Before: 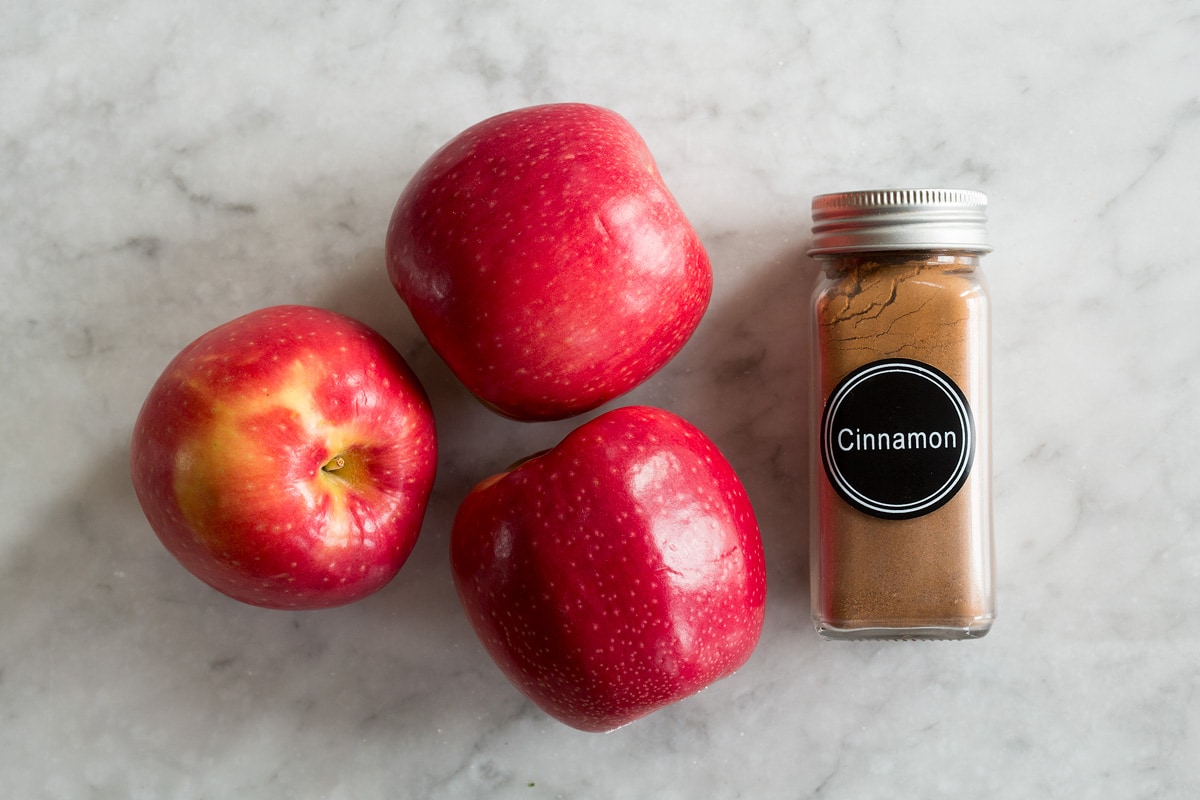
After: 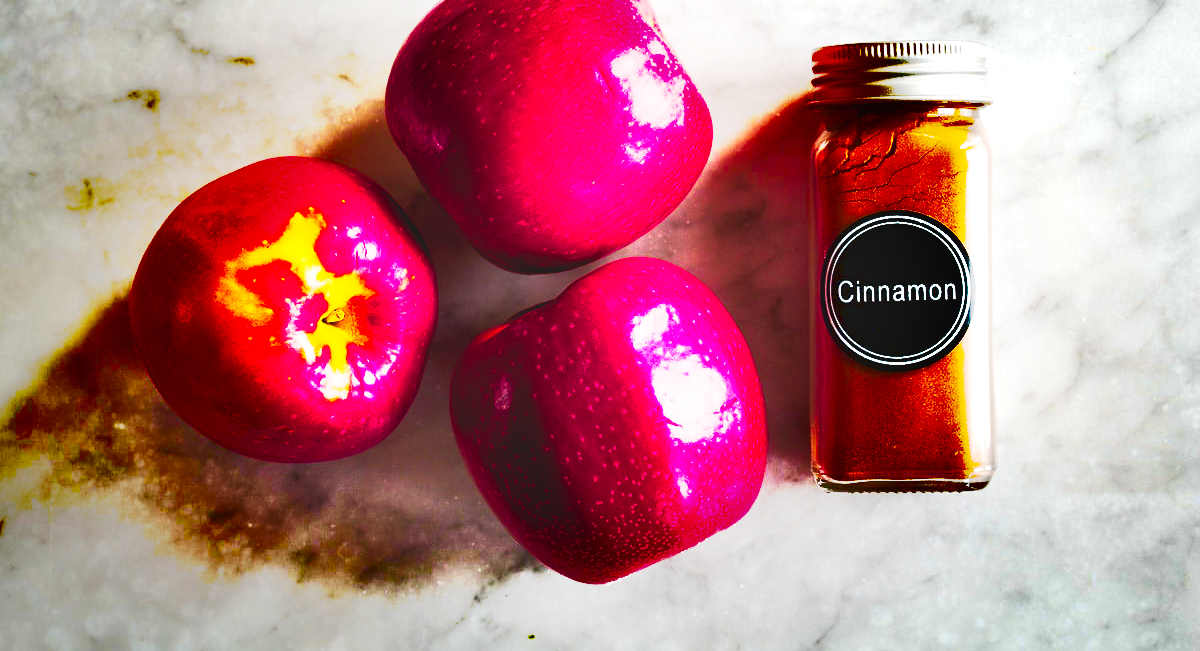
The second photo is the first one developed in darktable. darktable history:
tone curve: curves: ch0 [(0, 0) (0.003, 0.116) (0.011, 0.116) (0.025, 0.113) (0.044, 0.114) (0.069, 0.118) (0.1, 0.137) (0.136, 0.171) (0.177, 0.213) (0.224, 0.259) (0.277, 0.316) (0.335, 0.381) (0.399, 0.458) (0.468, 0.548) (0.543, 0.654) (0.623, 0.775) (0.709, 0.895) (0.801, 0.972) (0.898, 0.991) (1, 1)], preserve colors none
crop and rotate: top 18.507%
shadows and highlights: radius 123.98, shadows 100, white point adjustment -3, highlights -100, highlights color adjustment 89.84%, soften with gaussian
color balance rgb: linear chroma grading › highlights 100%, linear chroma grading › global chroma 23.41%, perceptual saturation grading › global saturation 35.38%, hue shift -10.68°, perceptual brilliance grading › highlights 47.25%, perceptual brilliance grading › mid-tones 22.2%, perceptual brilliance grading › shadows -5.93%
